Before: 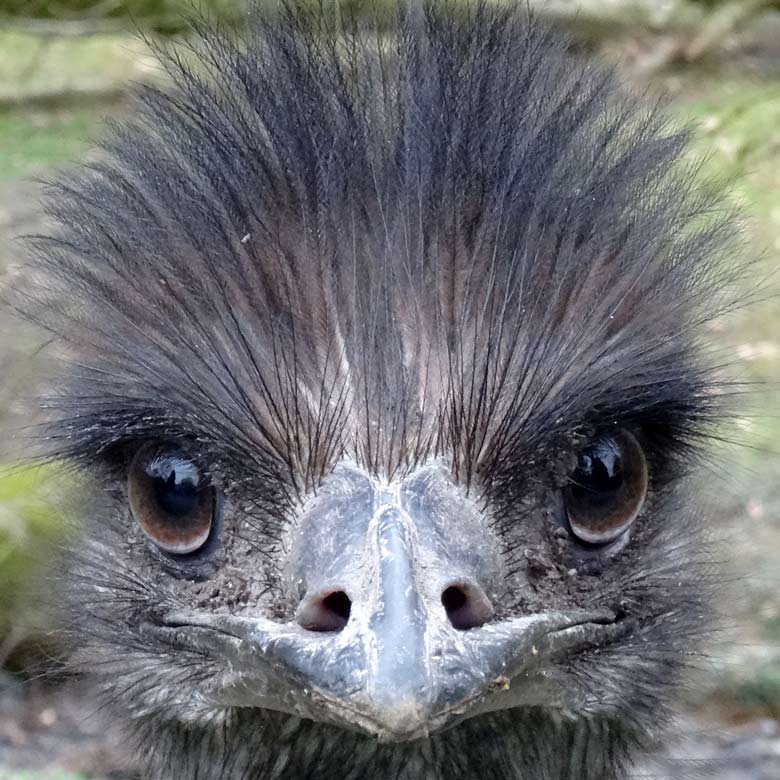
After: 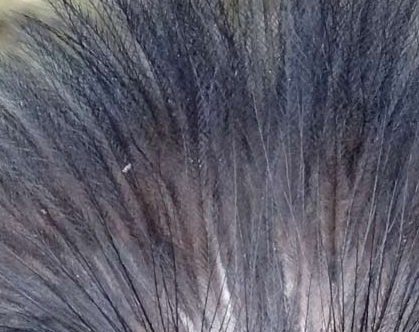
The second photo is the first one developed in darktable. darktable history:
crop: left 15.311%, top 9.019%, right 30.879%, bottom 48.321%
